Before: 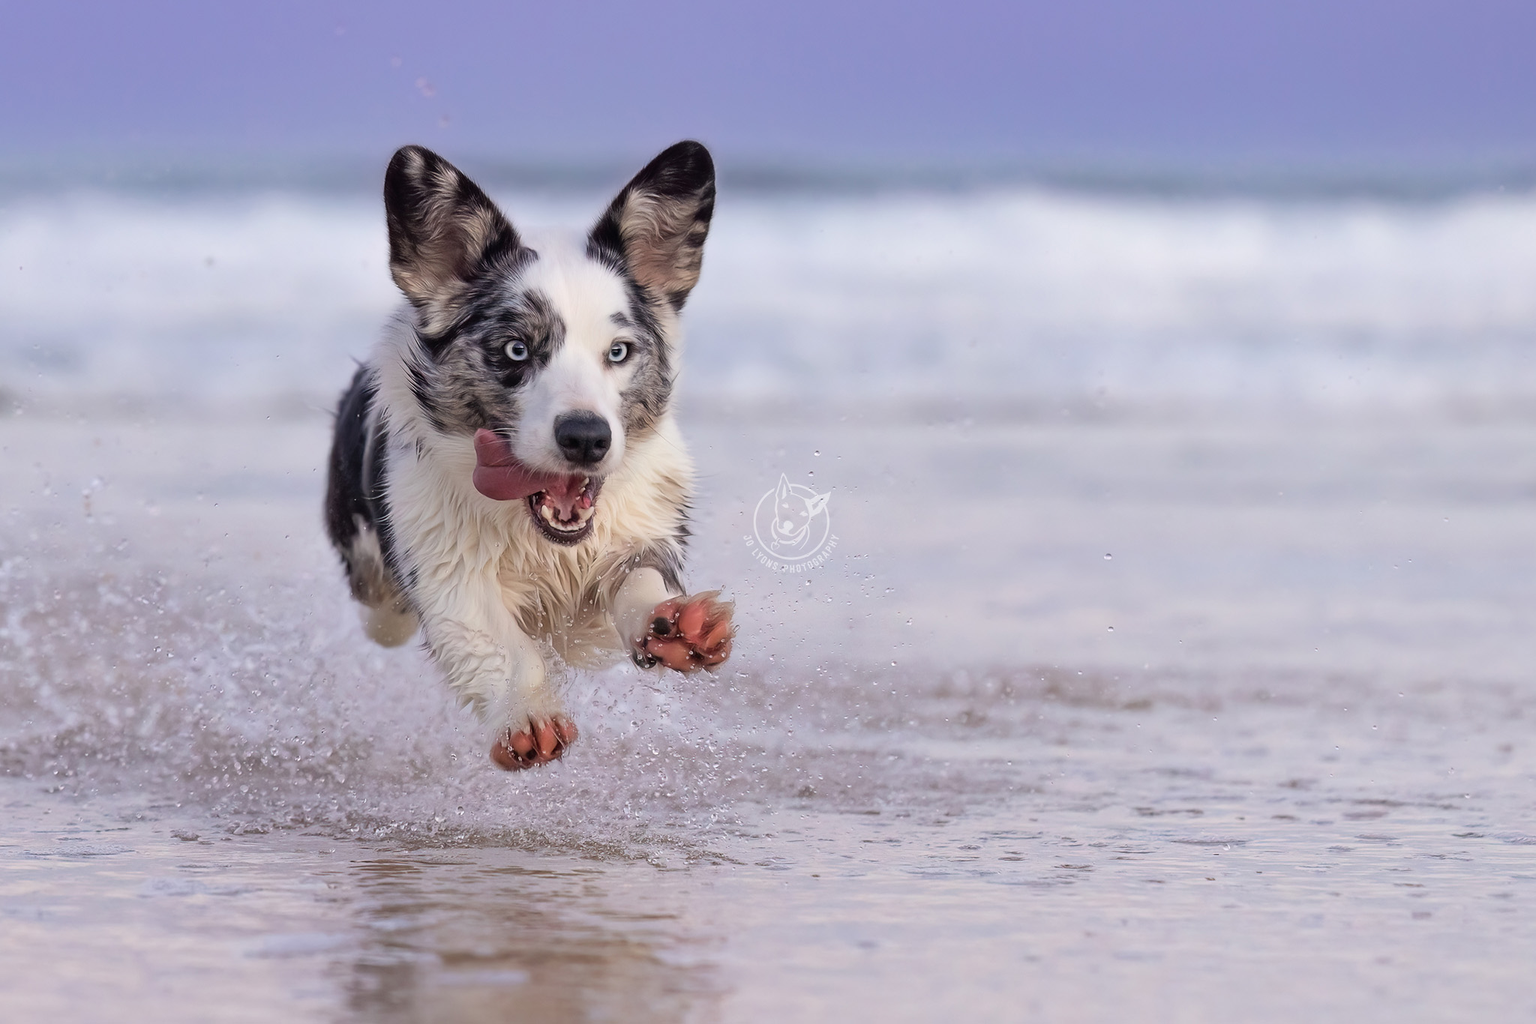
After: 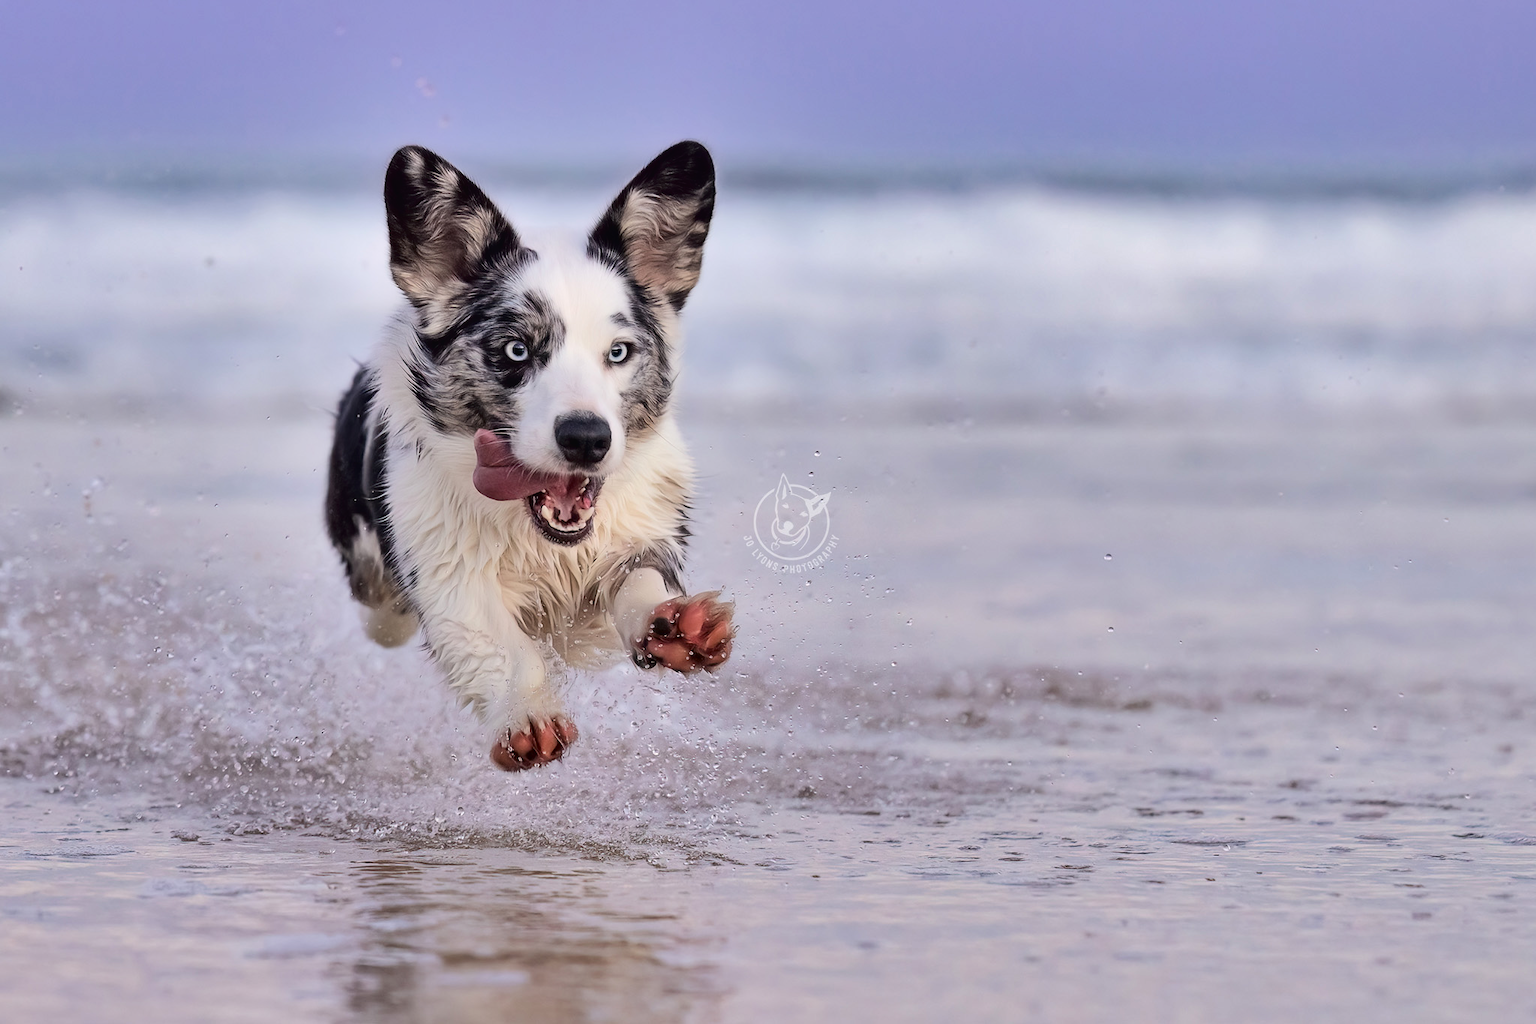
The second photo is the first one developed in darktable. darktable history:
tone curve: curves: ch0 [(0, 0) (0.003, 0.019) (0.011, 0.021) (0.025, 0.023) (0.044, 0.026) (0.069, 0.037) (0.1, 0.059) (0.136, 0.088) (0.177, 0.138) (0.224, 0.199) (0.277, 0.279) (0.335, 0.376) (0.399, 0.481) (0.468, 0.581) (0.543, 0.658) (0.623, 0.735) (0.709, 0.8) (0.801, 0.861) (0.898, 0.928) (1, 1)], color space Lab, independent channels, preserve colors none
shadows and highlights: radius 116.1, shadows 41.56, highlights -61.85, soften with gaussian
color correction: highlights b* -0.025
